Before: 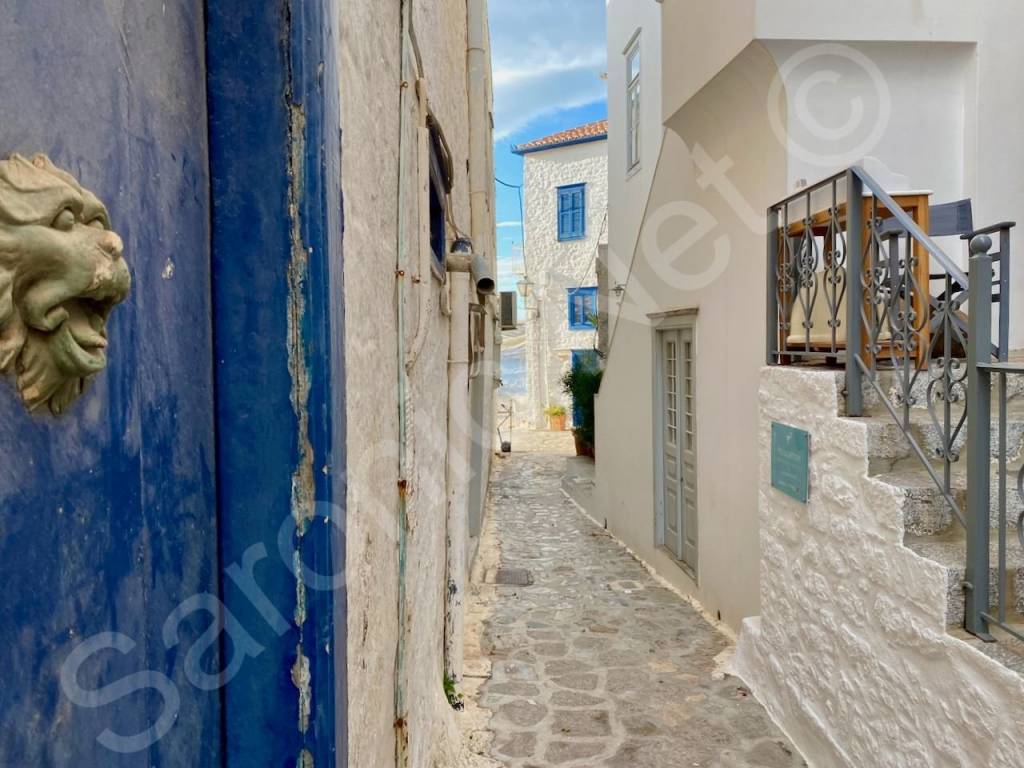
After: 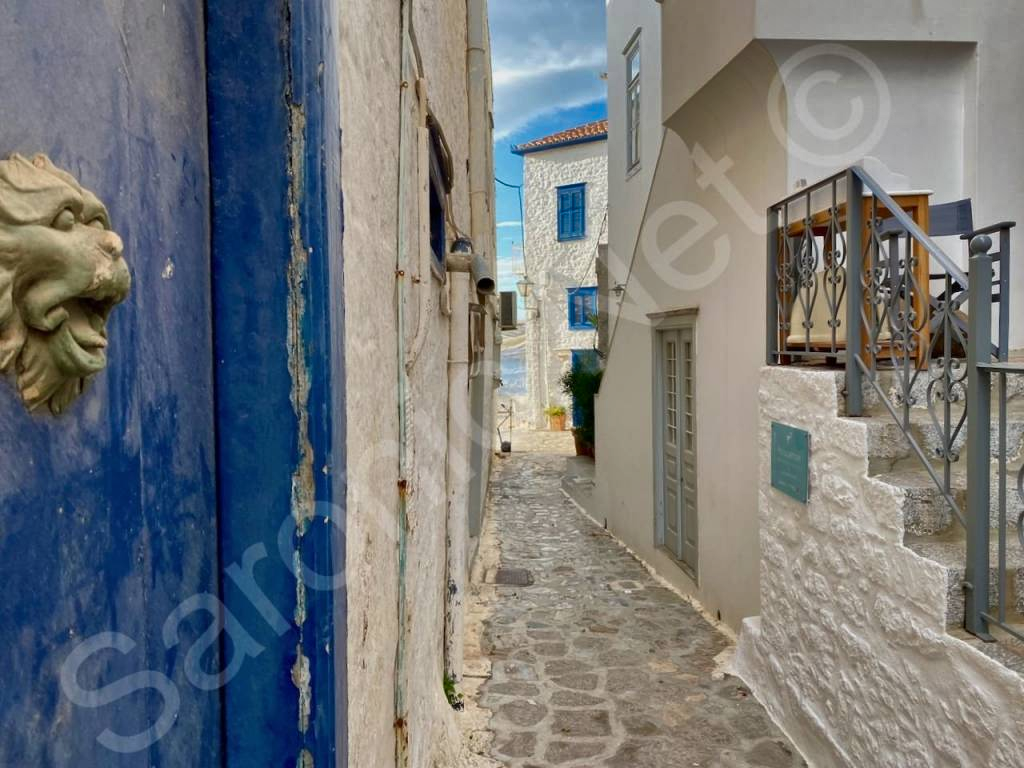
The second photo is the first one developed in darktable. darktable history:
shadows and highlights: shadows 20.91, highlights -82.73, soften with gaussian
